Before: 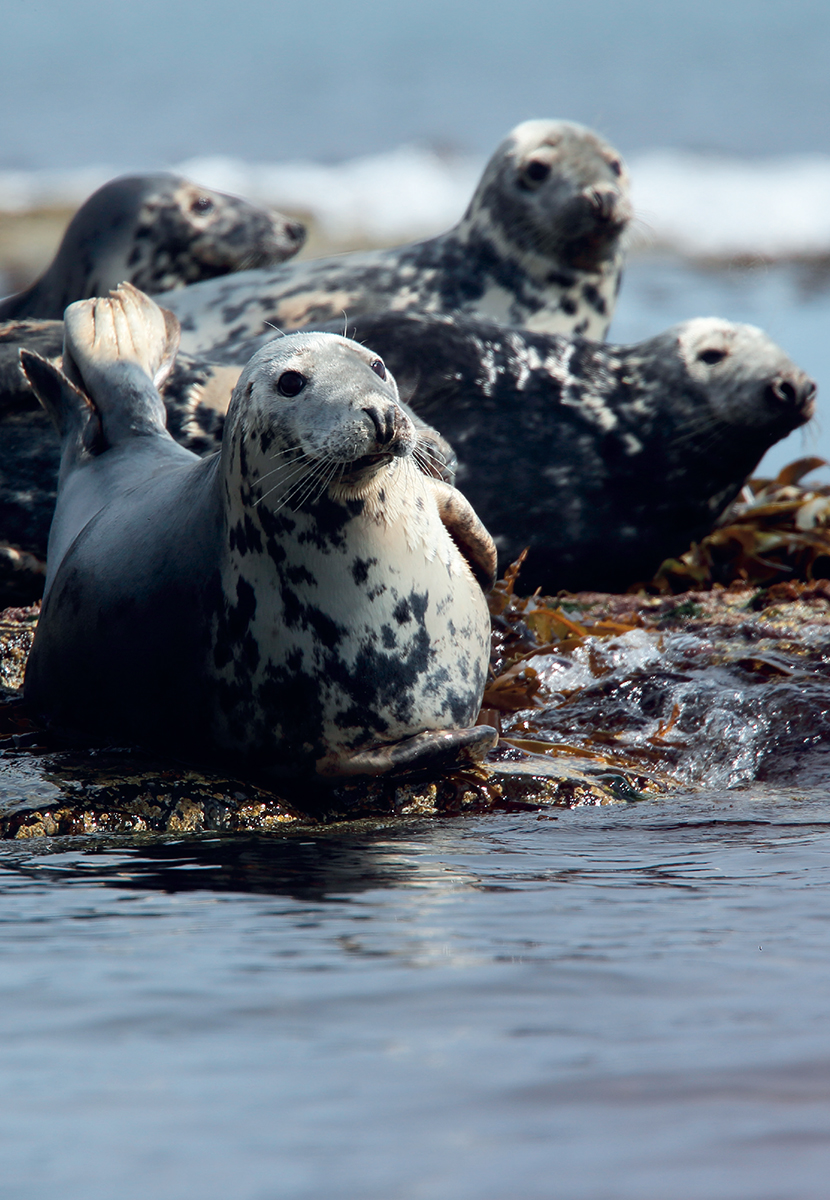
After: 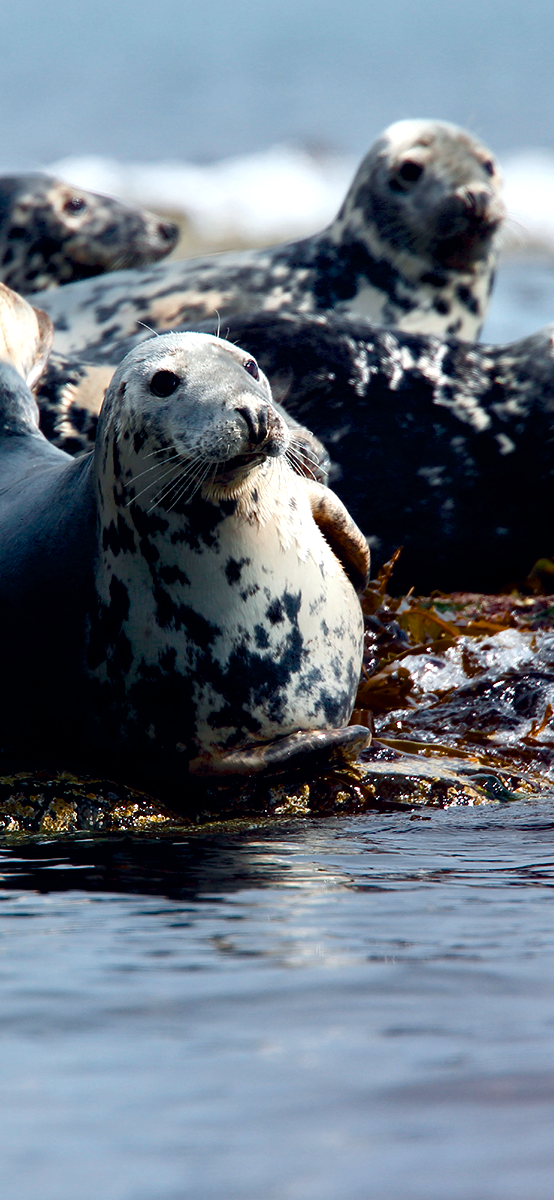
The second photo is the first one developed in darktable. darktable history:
crop and rotate: left 15.322%, right 17.848%
color balance rgb: highlights gain › chroma 0.222%, highlights gain › hue 331.23°, white fulcrum 0.995 EV, perceptual saturation grading › global saturation 20%, perceptual saturation grading › highlights -25.426%, perceptual saturation grading › shadows 49.726%, perceptual brilliance grading › global brilliance 15.009%, perceptual brilliance grading › shadows -34.572%, global vibrance -1.007%, saturation formula JzAzBz (2021)
